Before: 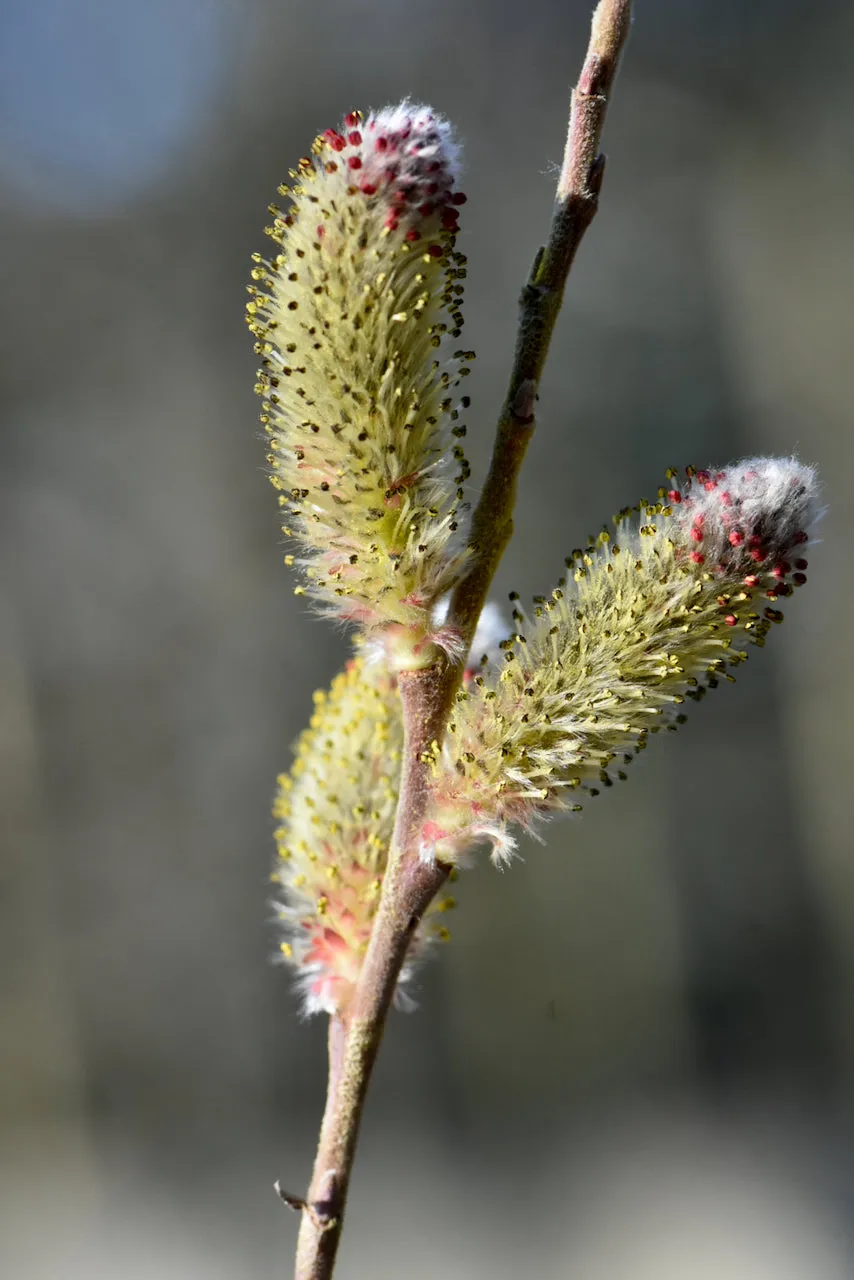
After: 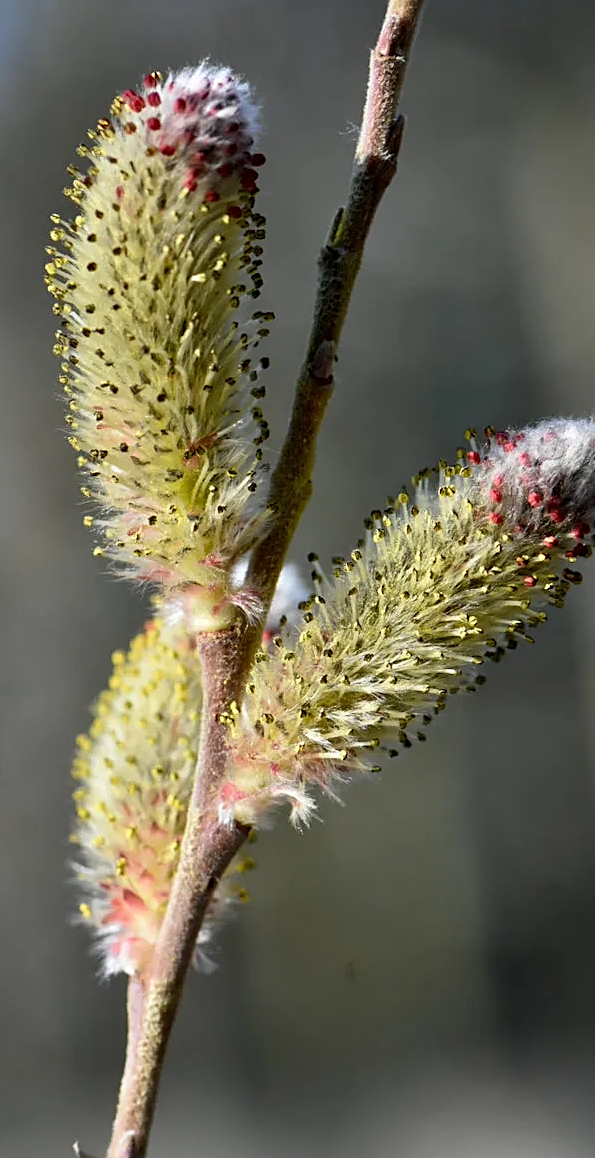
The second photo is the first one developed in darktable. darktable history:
crop and rotate: left 23.625%, top 3.116%, right 6.649%, bottom 6.349%
sharpen: on, module defaults
